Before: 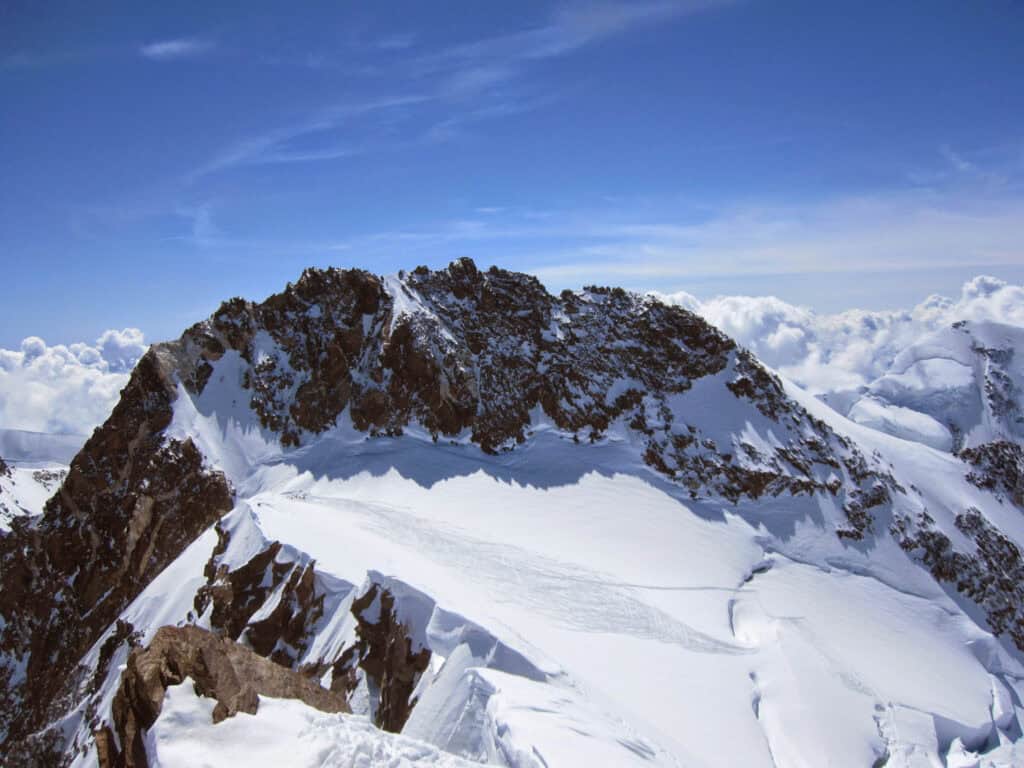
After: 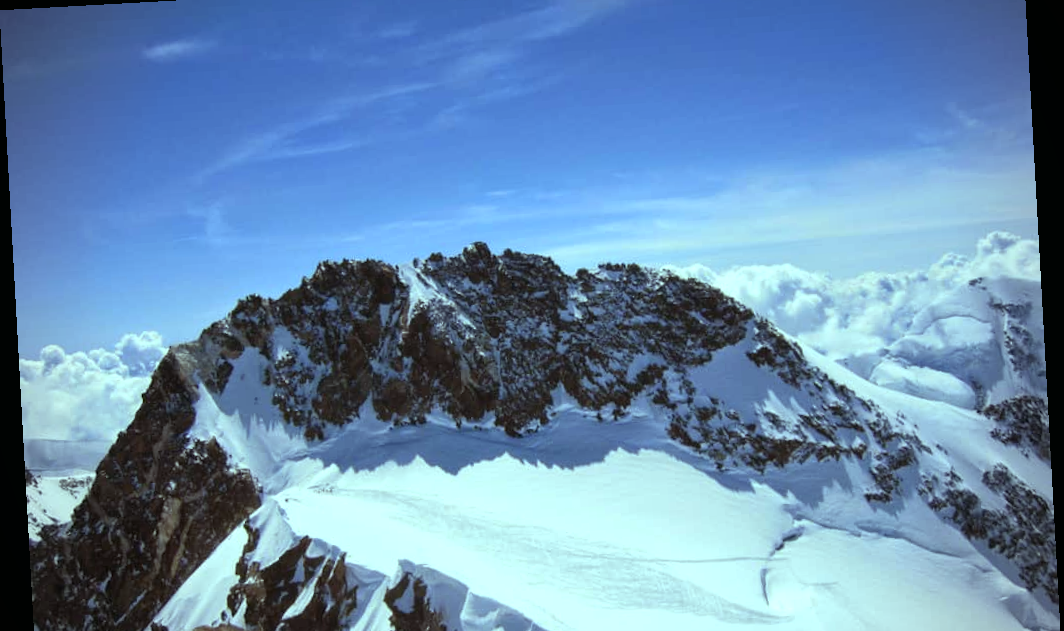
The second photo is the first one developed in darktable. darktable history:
white balance: emerald 1
crop: top 5.667%, bottom 17.637%
rotate and perspective: rotation -3.18°, automatic cropping off
color correction: highlights b* 3
vignetting: on, module defaults
color balance: mode lift, gamma, gain (sRGB), lift [0.997, 0.979, 1.021, 1.011], gamma [1, 1.084, 0.916, 0.998], gain [1, 0.87, 1.13, 1.101], contrast 4.55%, contrast fulcrum 38.24%, output saturation 104.09%
